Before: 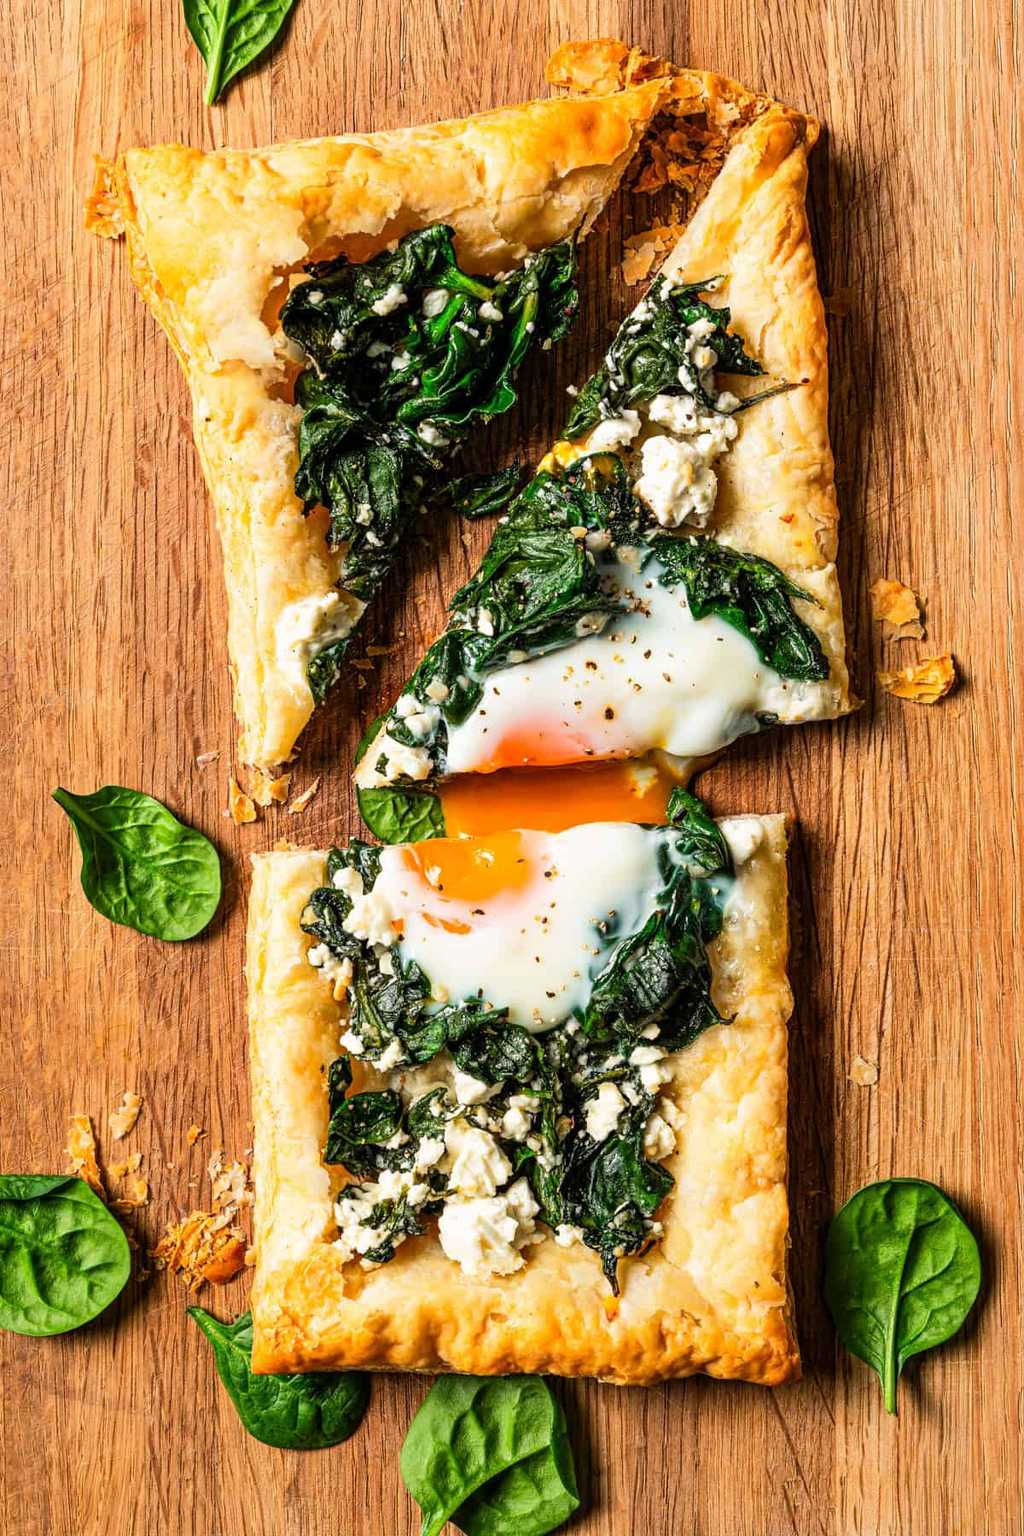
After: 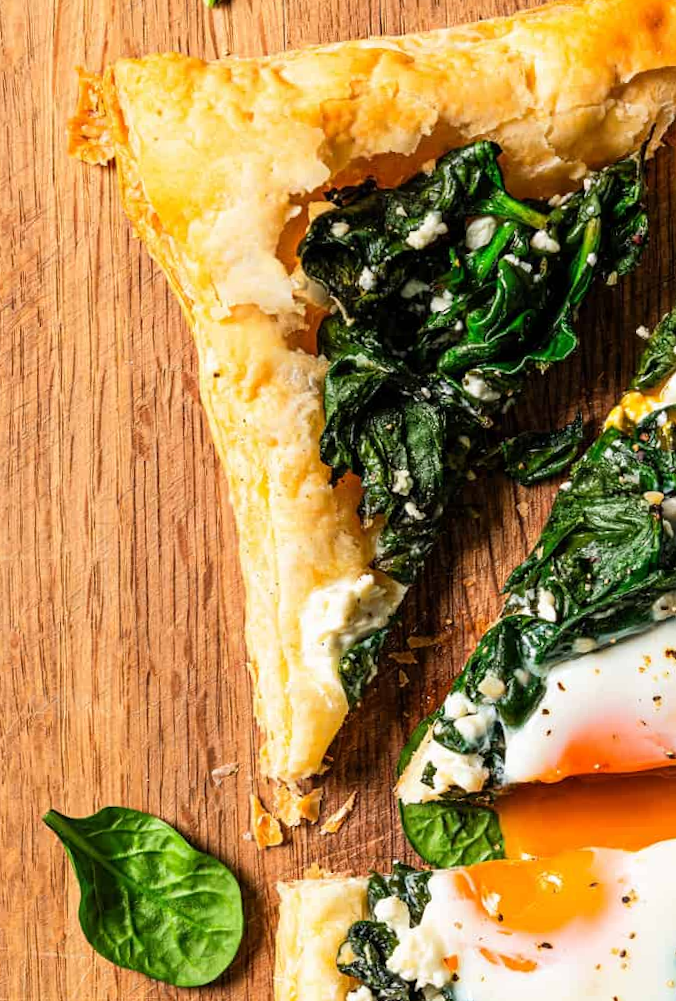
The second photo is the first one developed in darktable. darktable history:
rotate and perspective: rotation -1.17°, automatic cropping off
crop and rotate: left 3.047%, top 7.509%, right 42.236%, bottom 37.598%
